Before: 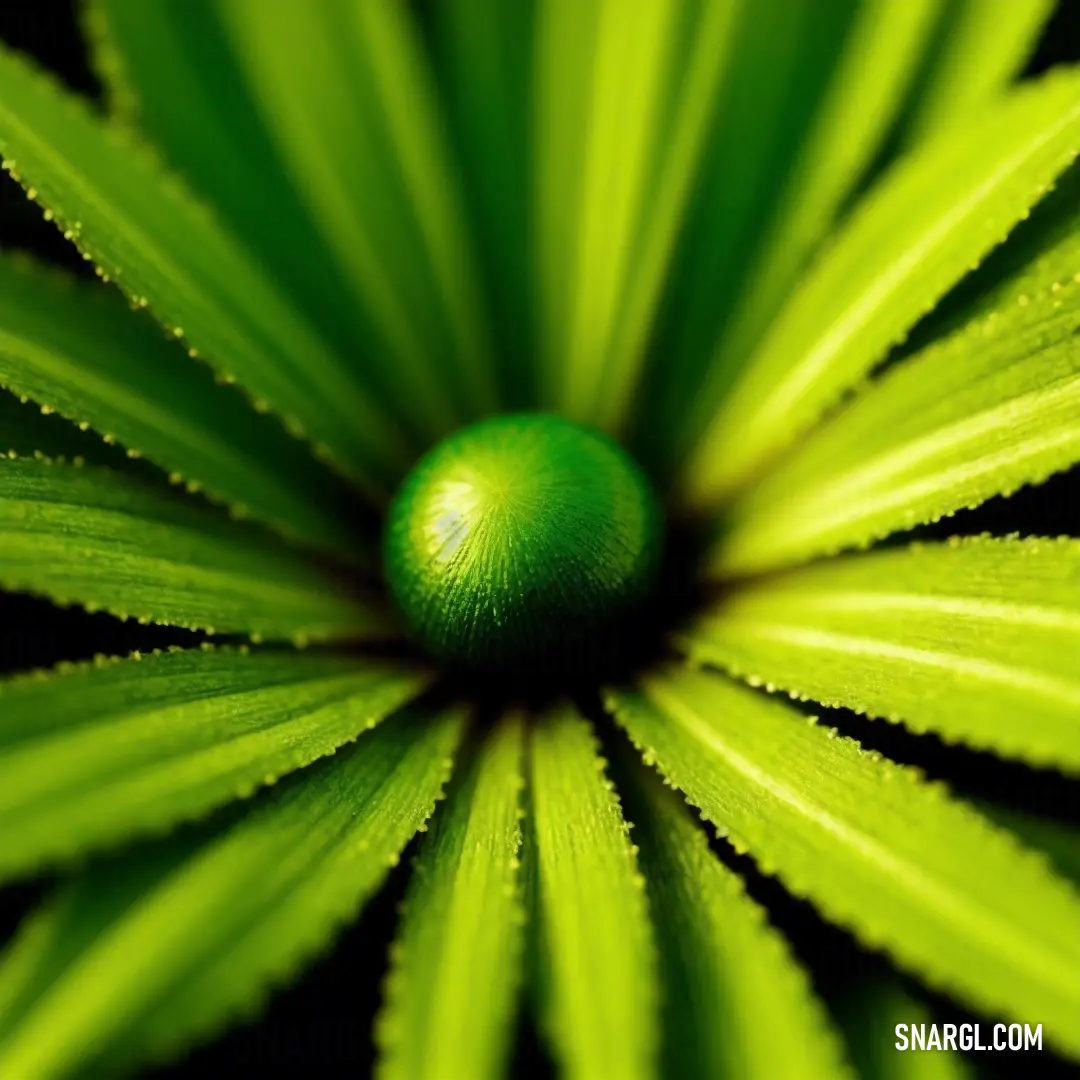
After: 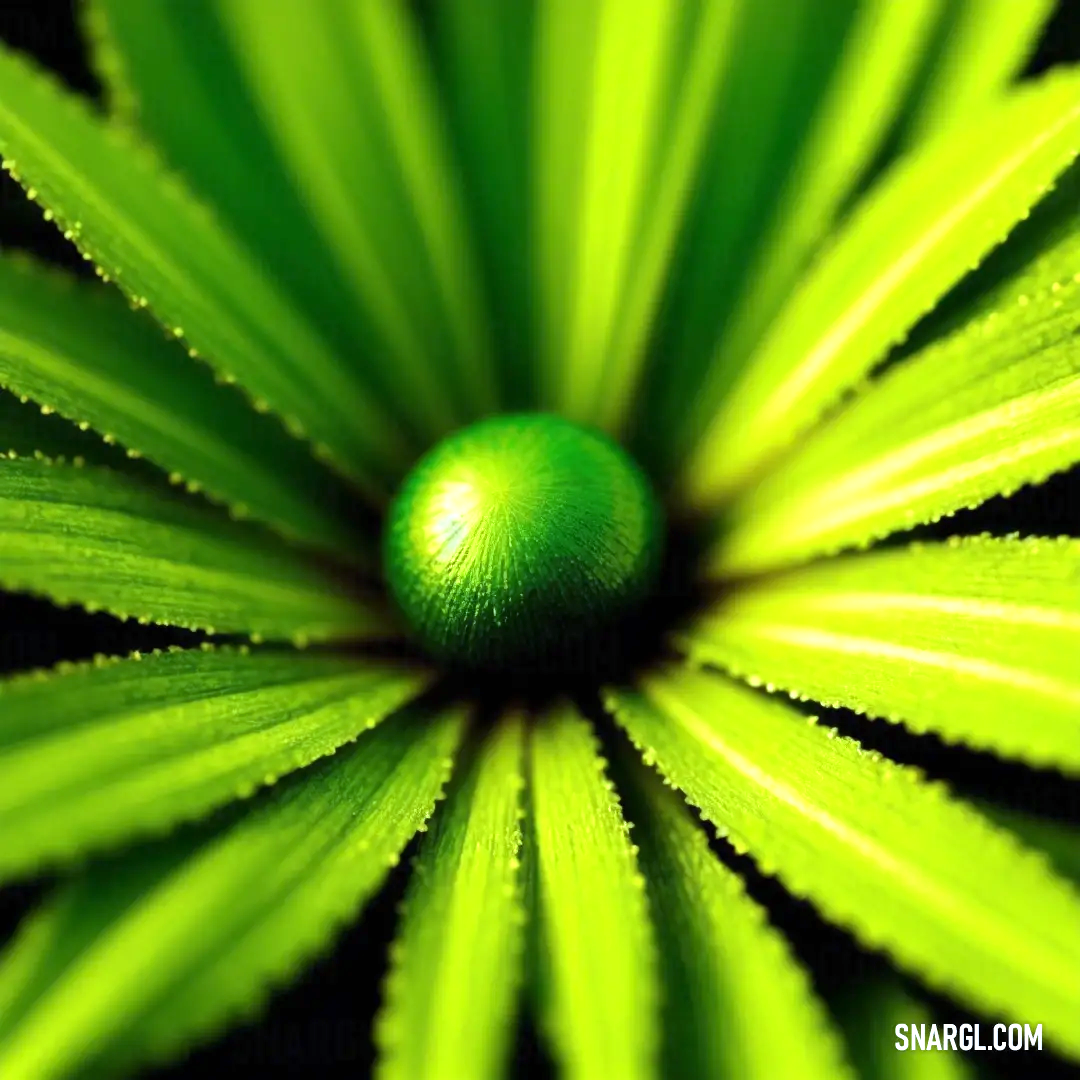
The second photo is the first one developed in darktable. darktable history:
exposure: black level correction 0, exposure 0.7 EV, compensate highlight preservation false
white balance: red 0.924, blue 1.095
